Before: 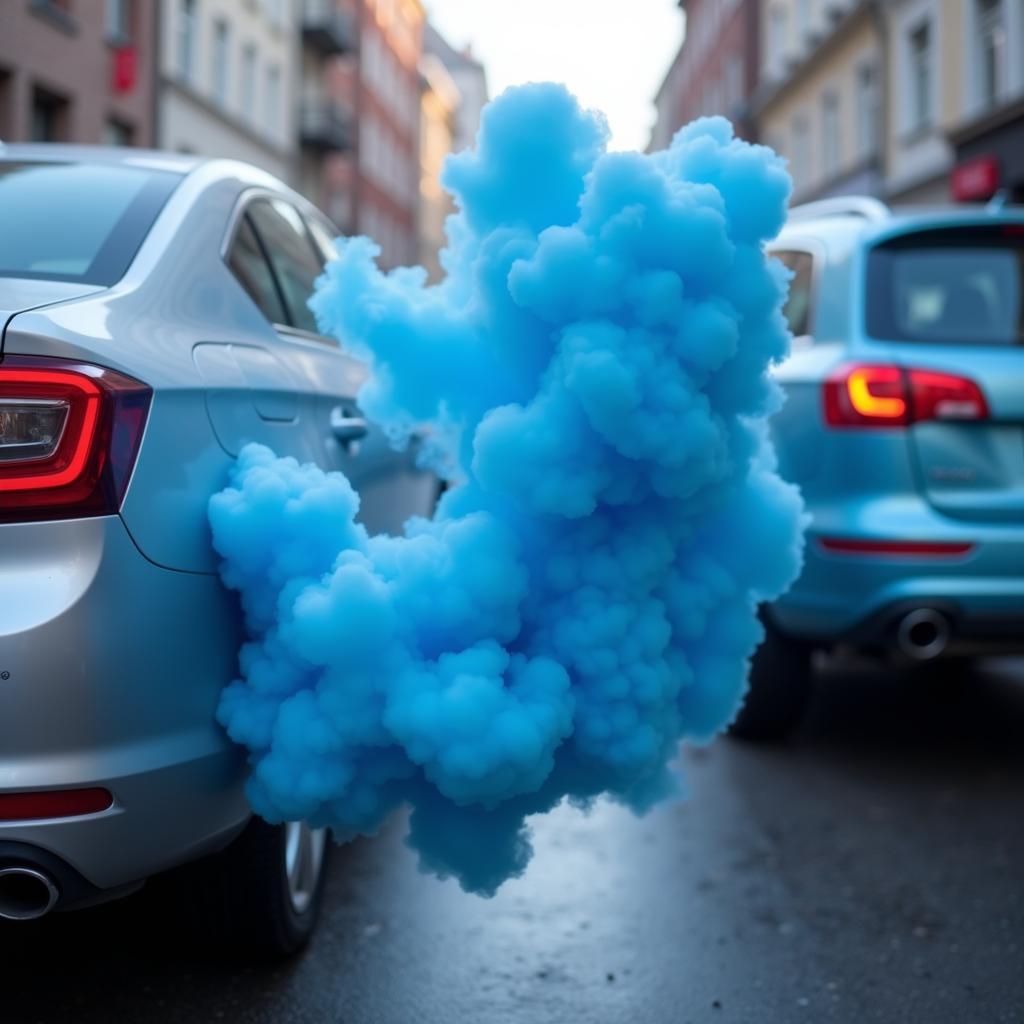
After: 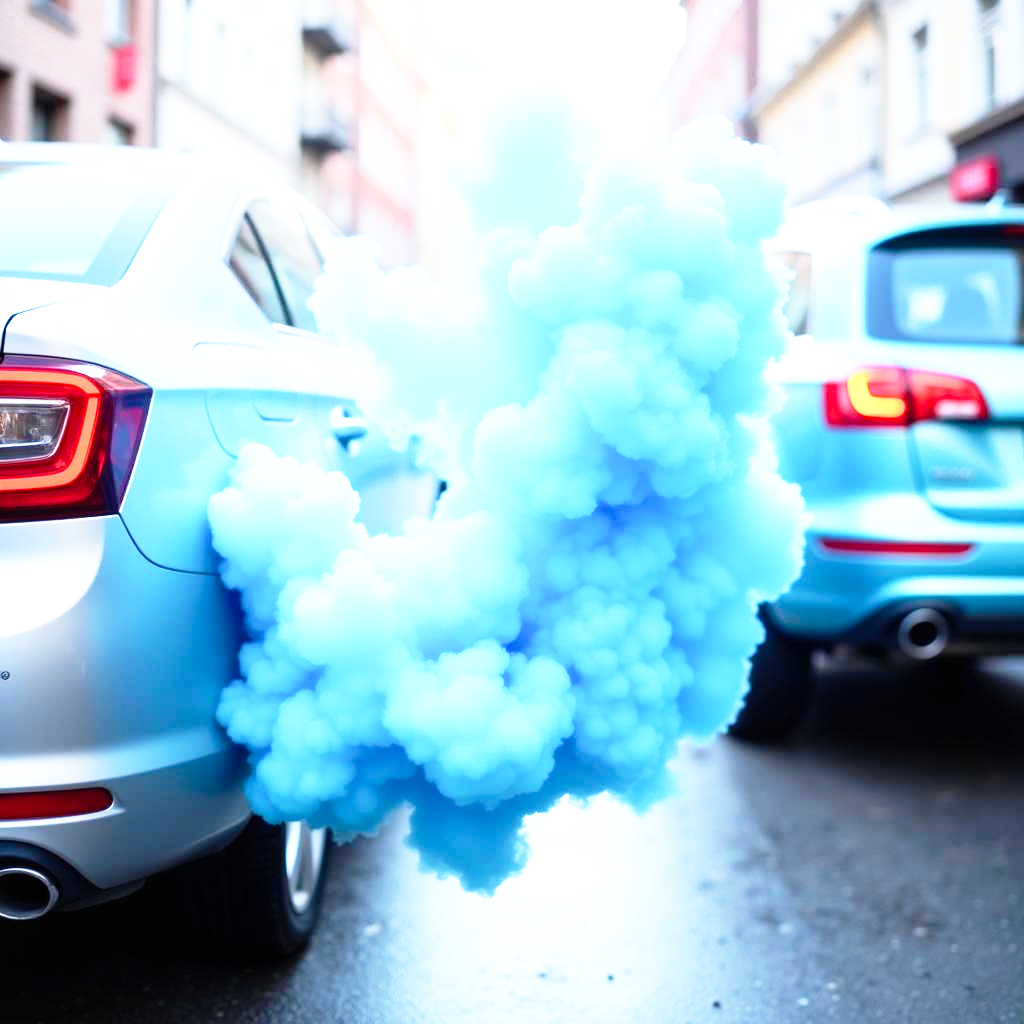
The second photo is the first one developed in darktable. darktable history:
shadows and highlights: shadows -1.86, highlights 38.8
exposure: black level correction 0, exposure 1.105 EV, compensate highlight preservation false
base curve: curves: ch0 [(0, 0) (0.012, 0.01) (0.073, 0.168) (0.31, 0.711) (0.645, 0.957) (1, 1)], preserve colors none
